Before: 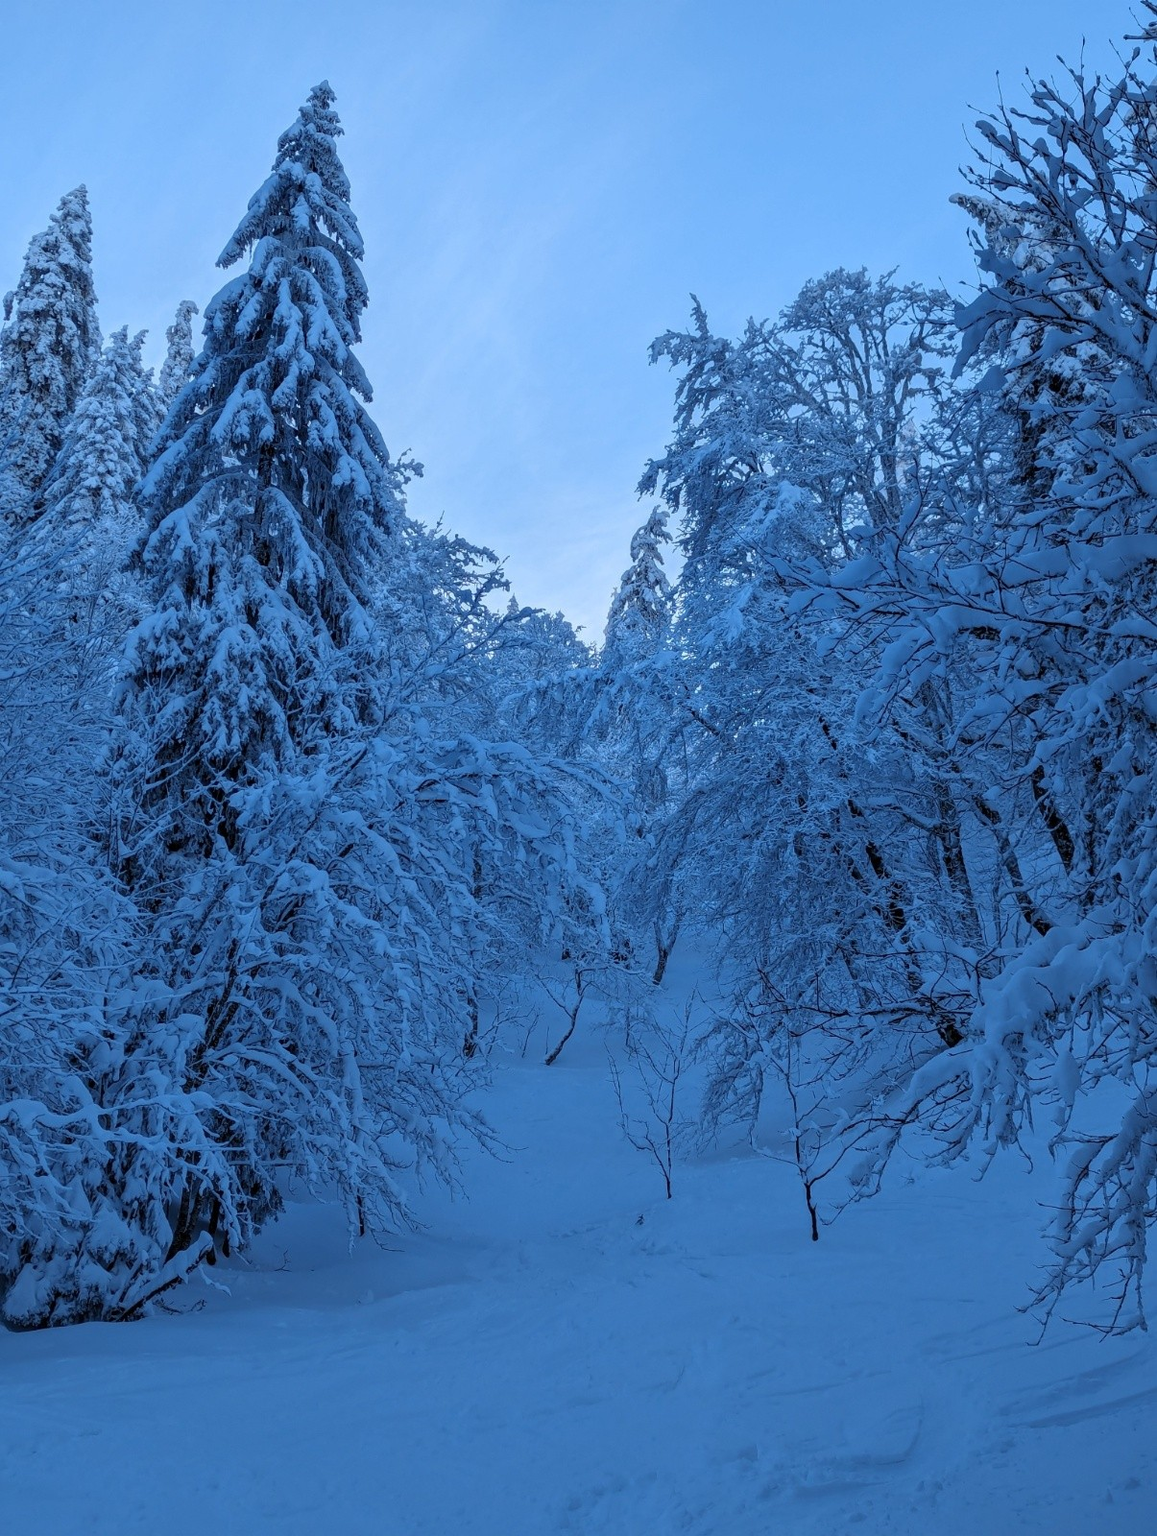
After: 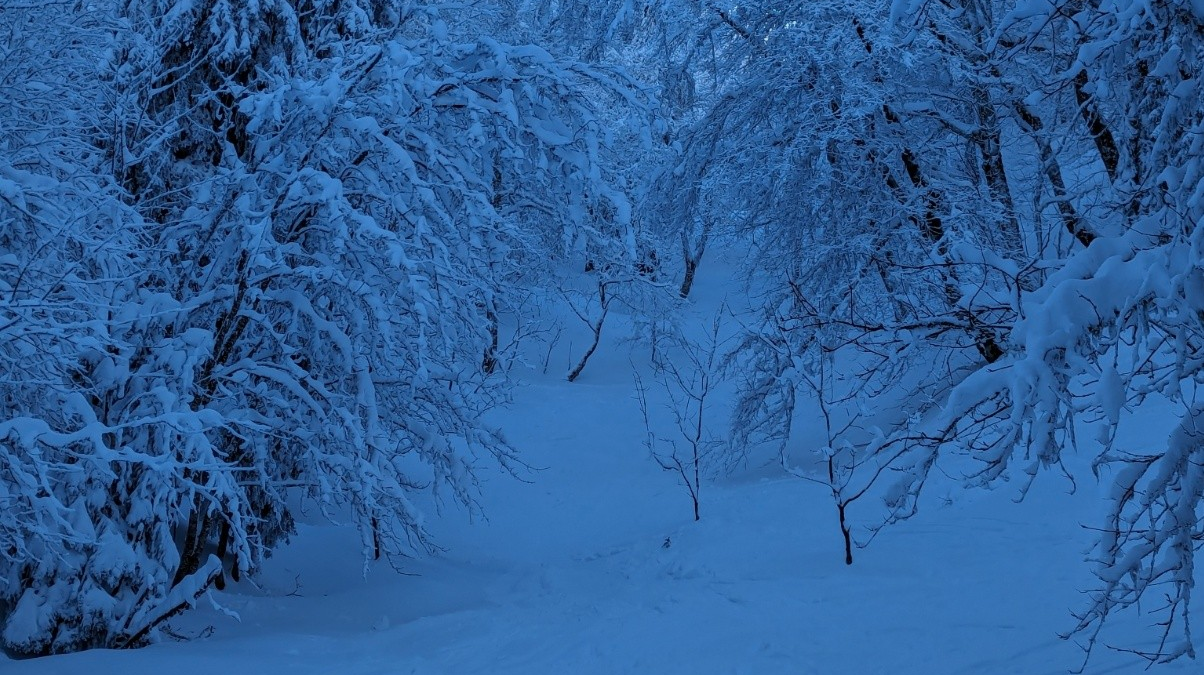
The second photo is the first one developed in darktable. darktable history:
crop: top 45.551%, bottom 12.262%
shadows and highlights: shadows -20, white point adjustment -2, highlights -35
